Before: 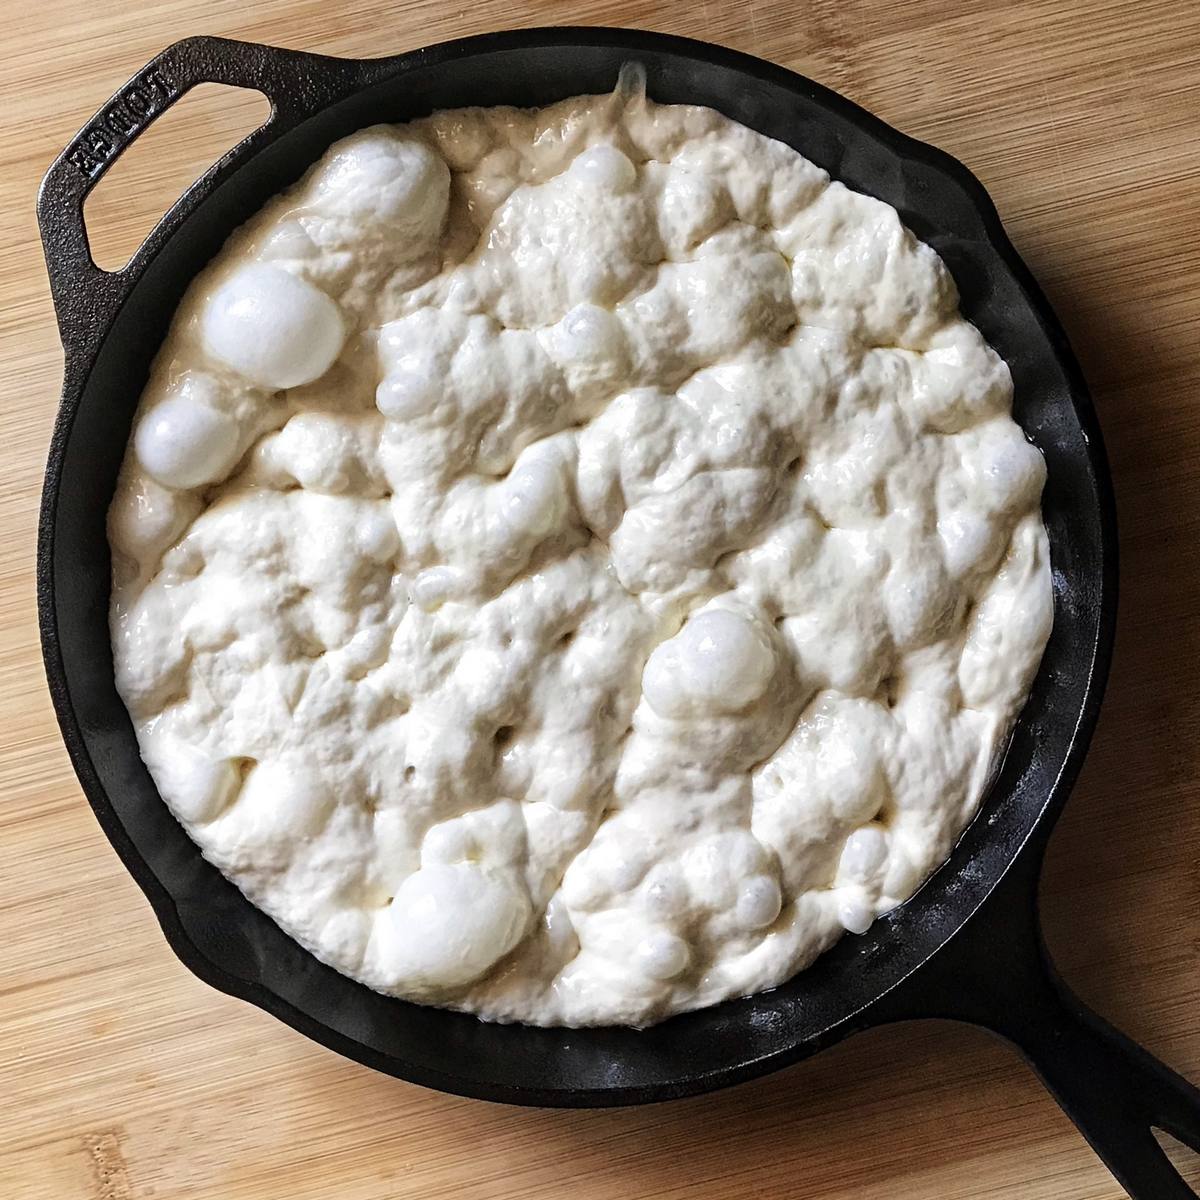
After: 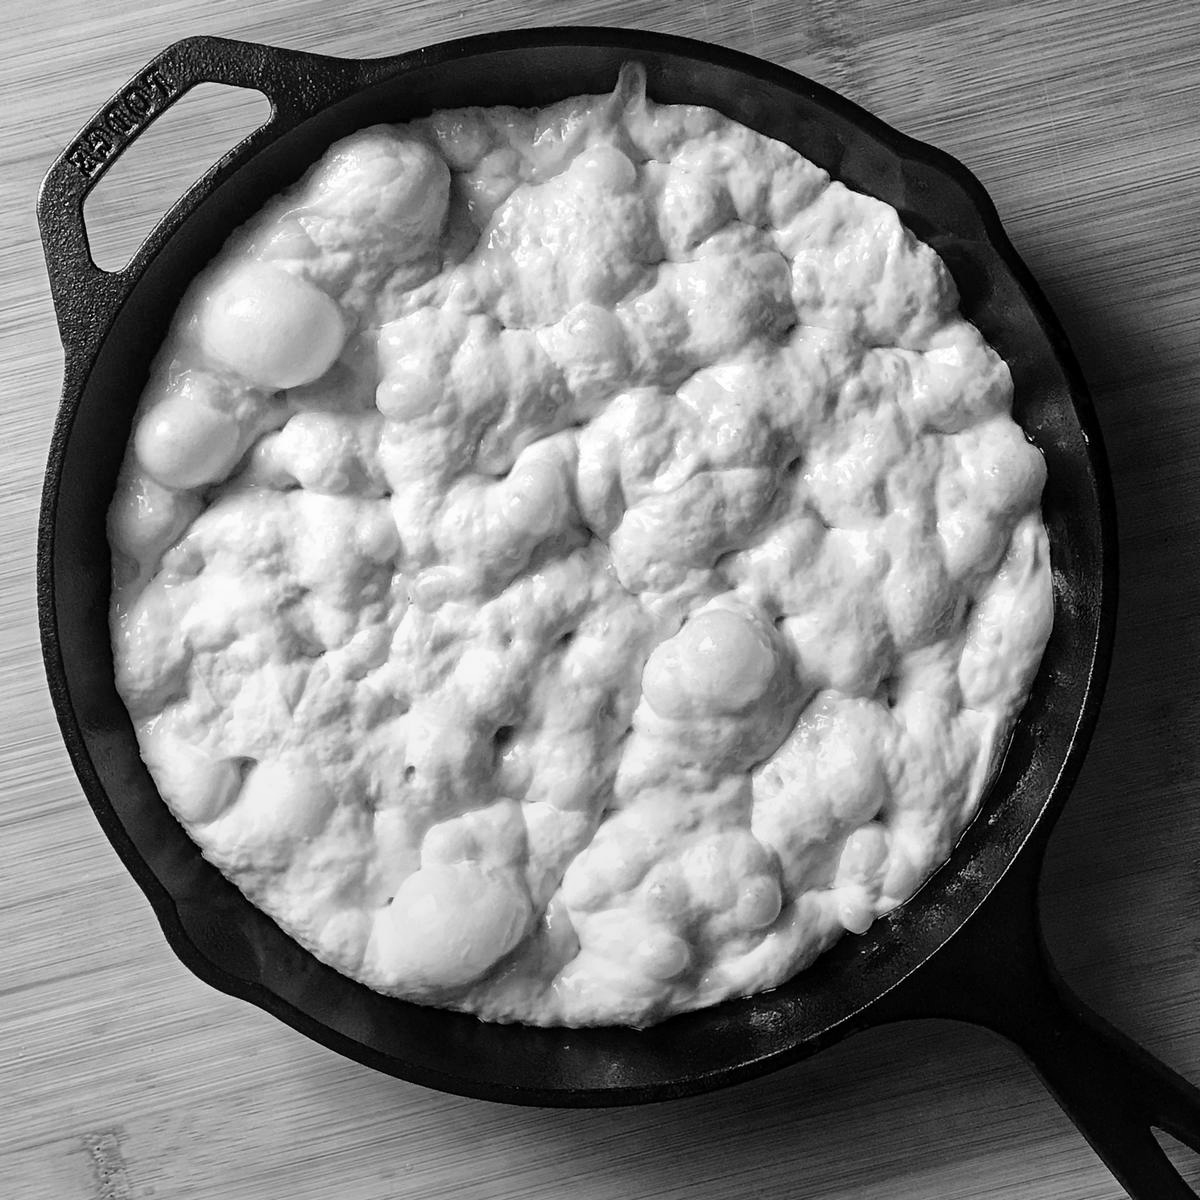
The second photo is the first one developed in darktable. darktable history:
monochrome: a -4.13, b 5.16, size 1
graduated density: rotation -180°, offset 24.95
